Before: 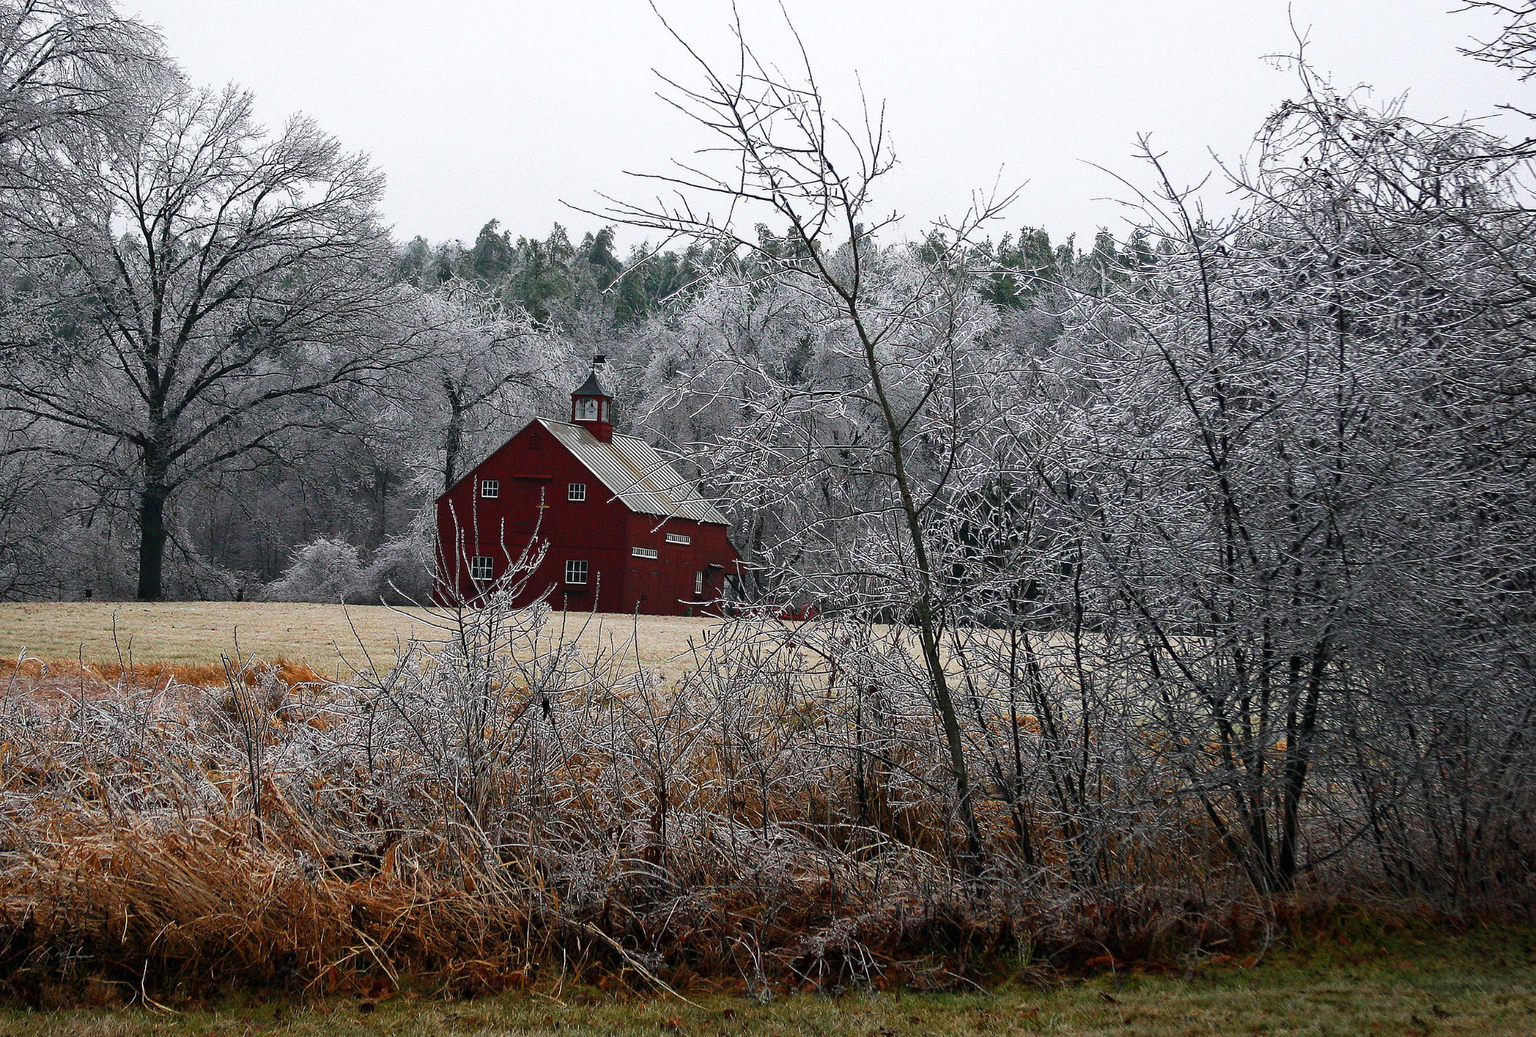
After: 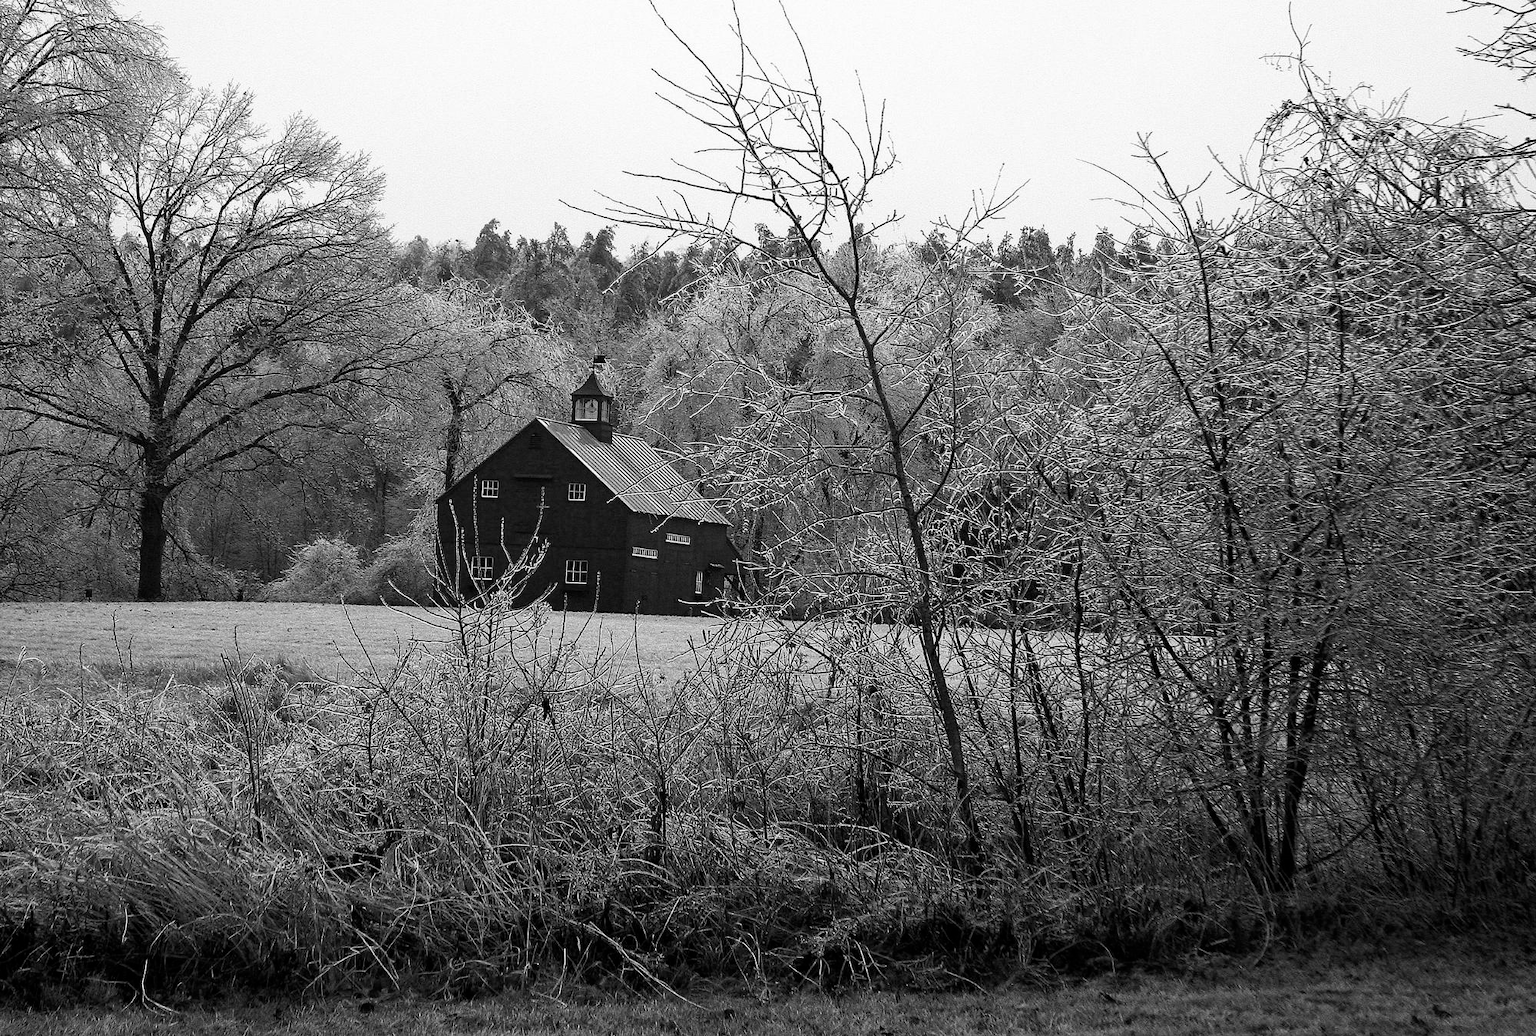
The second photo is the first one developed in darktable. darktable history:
exposure: compensate highlight preservation false
monochrome: a 16.01, b -2.65, highlights 0.52
color correction: highlights a* 1.12, highlights b* 24.26, shadows a* 15.58, shadows b* 24.26
